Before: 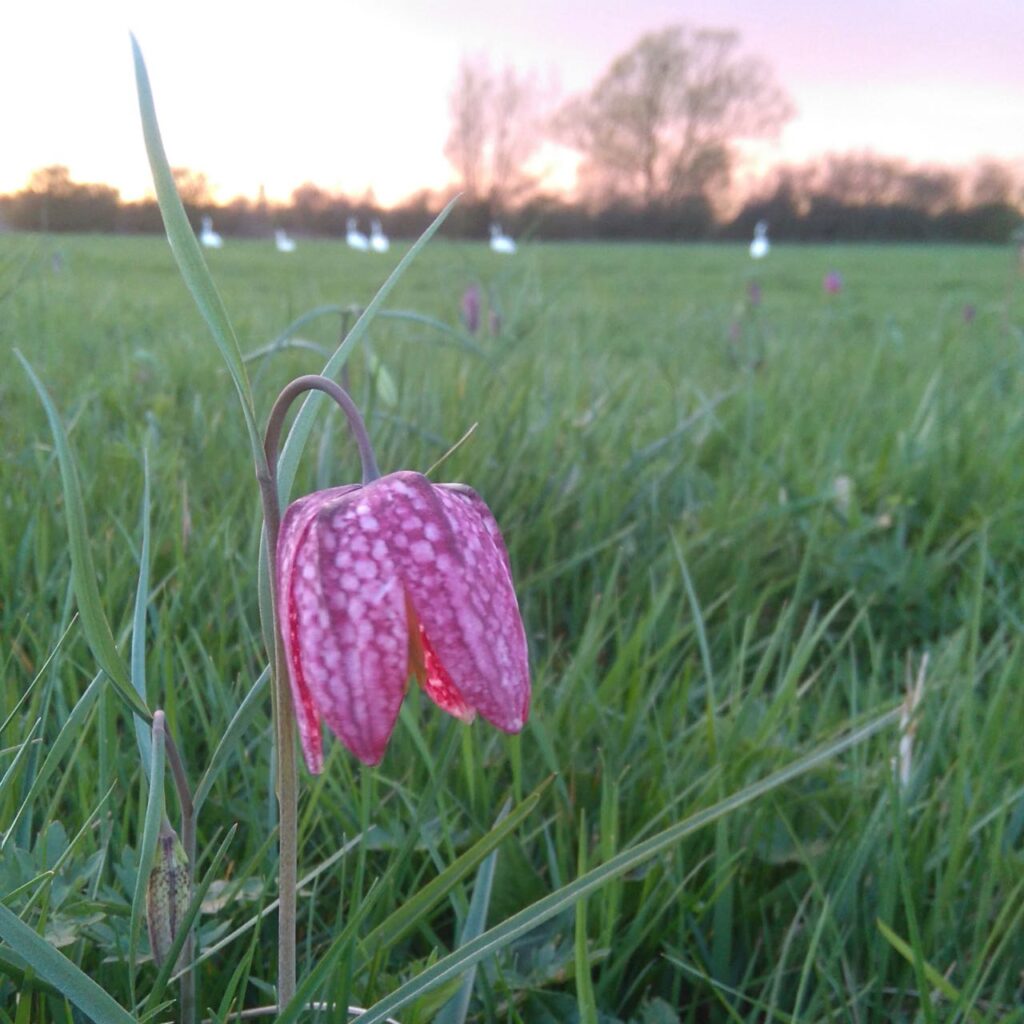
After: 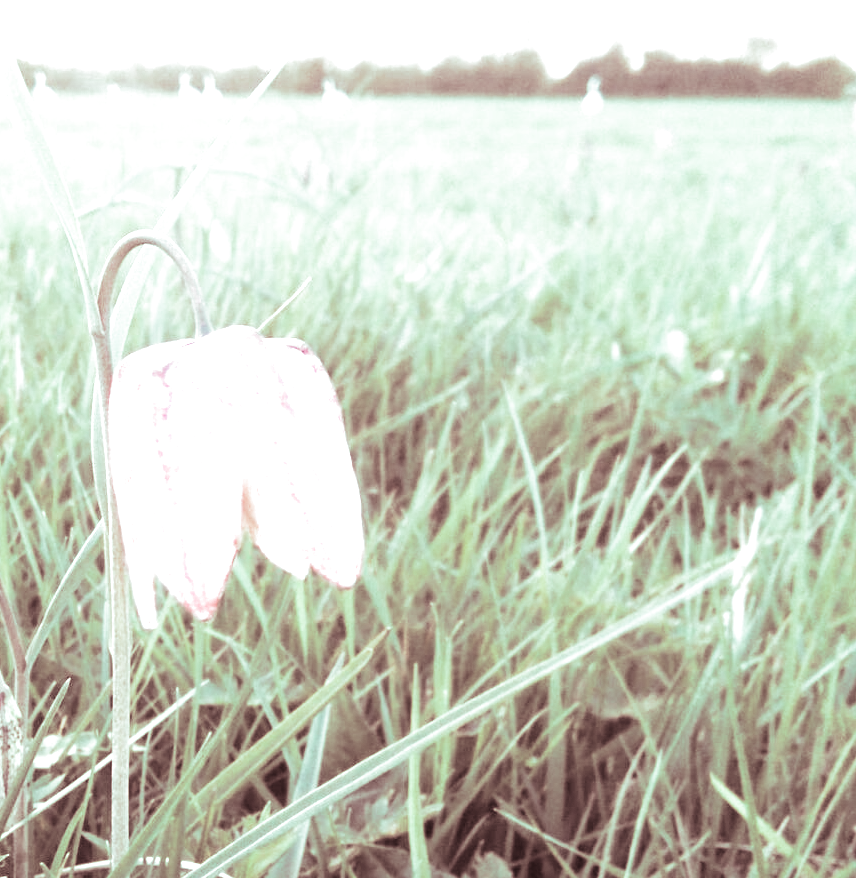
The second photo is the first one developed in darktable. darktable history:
split-toning: shadows › saturation 0.3, highlights › hue 180°, highlights › saturation 0.3, compress 0%
contrast brightness saturation: saturation -0.04
tone curve: curves: ch0 [(0, 0.023) (0.087, 0.065) (0.184, 0.168) (0.45, 0.54) (0.57, 0.683) (0.722, 0.825) (0.877, 0.948) (1, 1)]; ch1 [(0, 0) (0.388, 0.369) (0.447, 0.447) (0.505, 0.5) (0.534, 0.528) (0.573, 0.583) (0.663, 0.68) (1, 1)]; ch2 [(0, 0) (0.314, 0.223) (0.427, 0.405) (0.492, 0.505) (0.531, 0.55) (0.589, 0.599) (1, 1)], color space Lab, independent channels, preserve colors none
white balance: red 1.123, blue 0.83
exposure: black level correction 0, exposure 1.5 EV, compensate exposure bias true, compensate highlight preservation false
color zones: curves: ch0 [(0, 0.6) (0.129, 0.585) (0.193, 0.596) (0.429, 0.5) (0.571, 0.5) (0.714, 0.5) (0.857, 0.5) (1, 0.6)]; ch1 [(0, 0.453) (0.112, 0.245) (0.213, 0.252) (0.429, 0.233) (0.571, 0.231) (0.683, 0.242) (0.857, 0.296) (1, 0.453)]
crop: left 16.315%, top 14.246%
